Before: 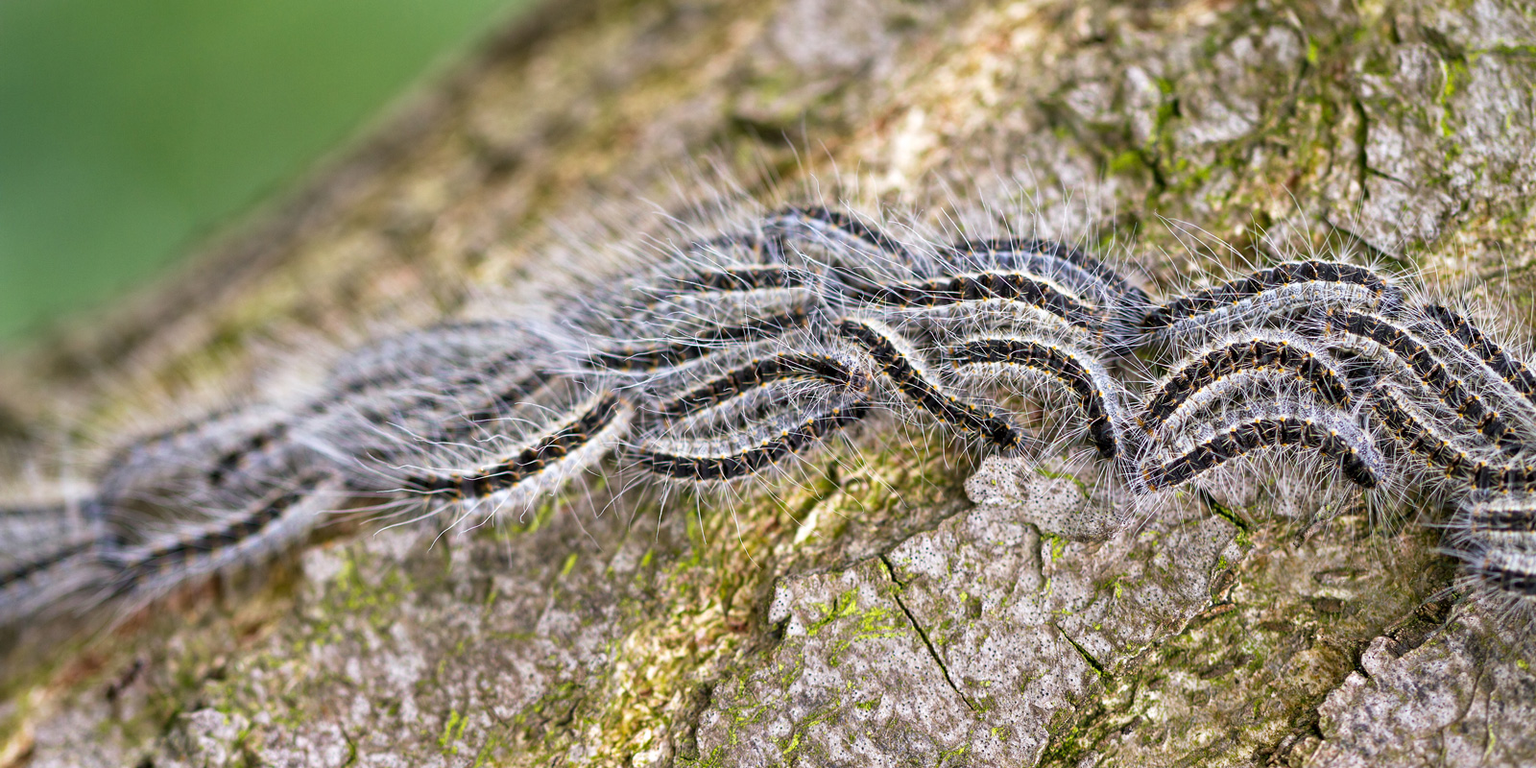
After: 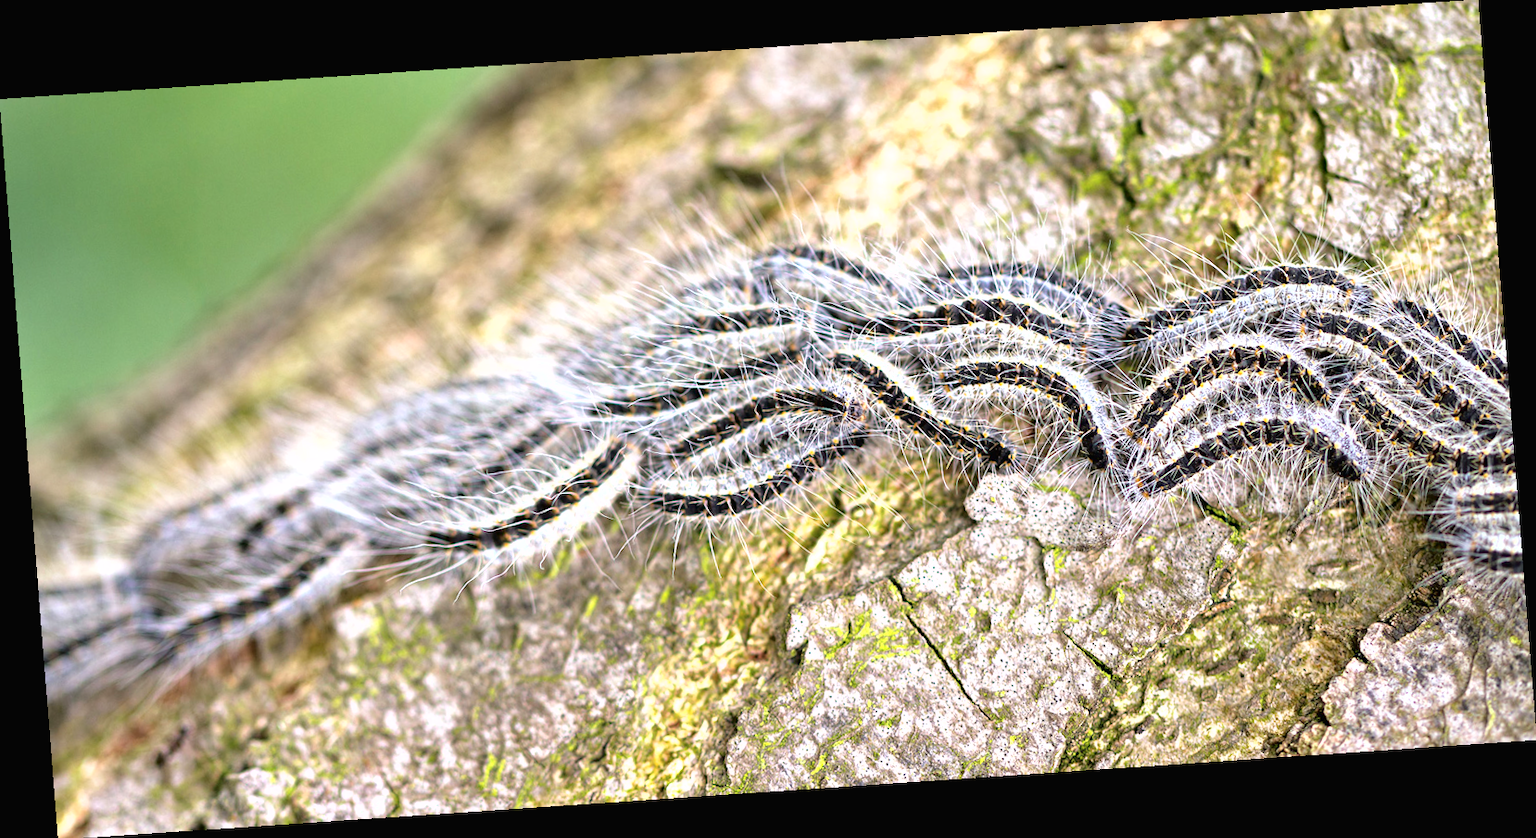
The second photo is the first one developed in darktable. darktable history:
contrast brightness saturation: contrast -0.1, saturation -0.1
fill light: exposure -2 EV, width 8.6
rotate and perspective: rotation -4.2°, shear 0.006, automatic cropping off
exposure: exposure 0.95 EV, compensate highlight preservation false
